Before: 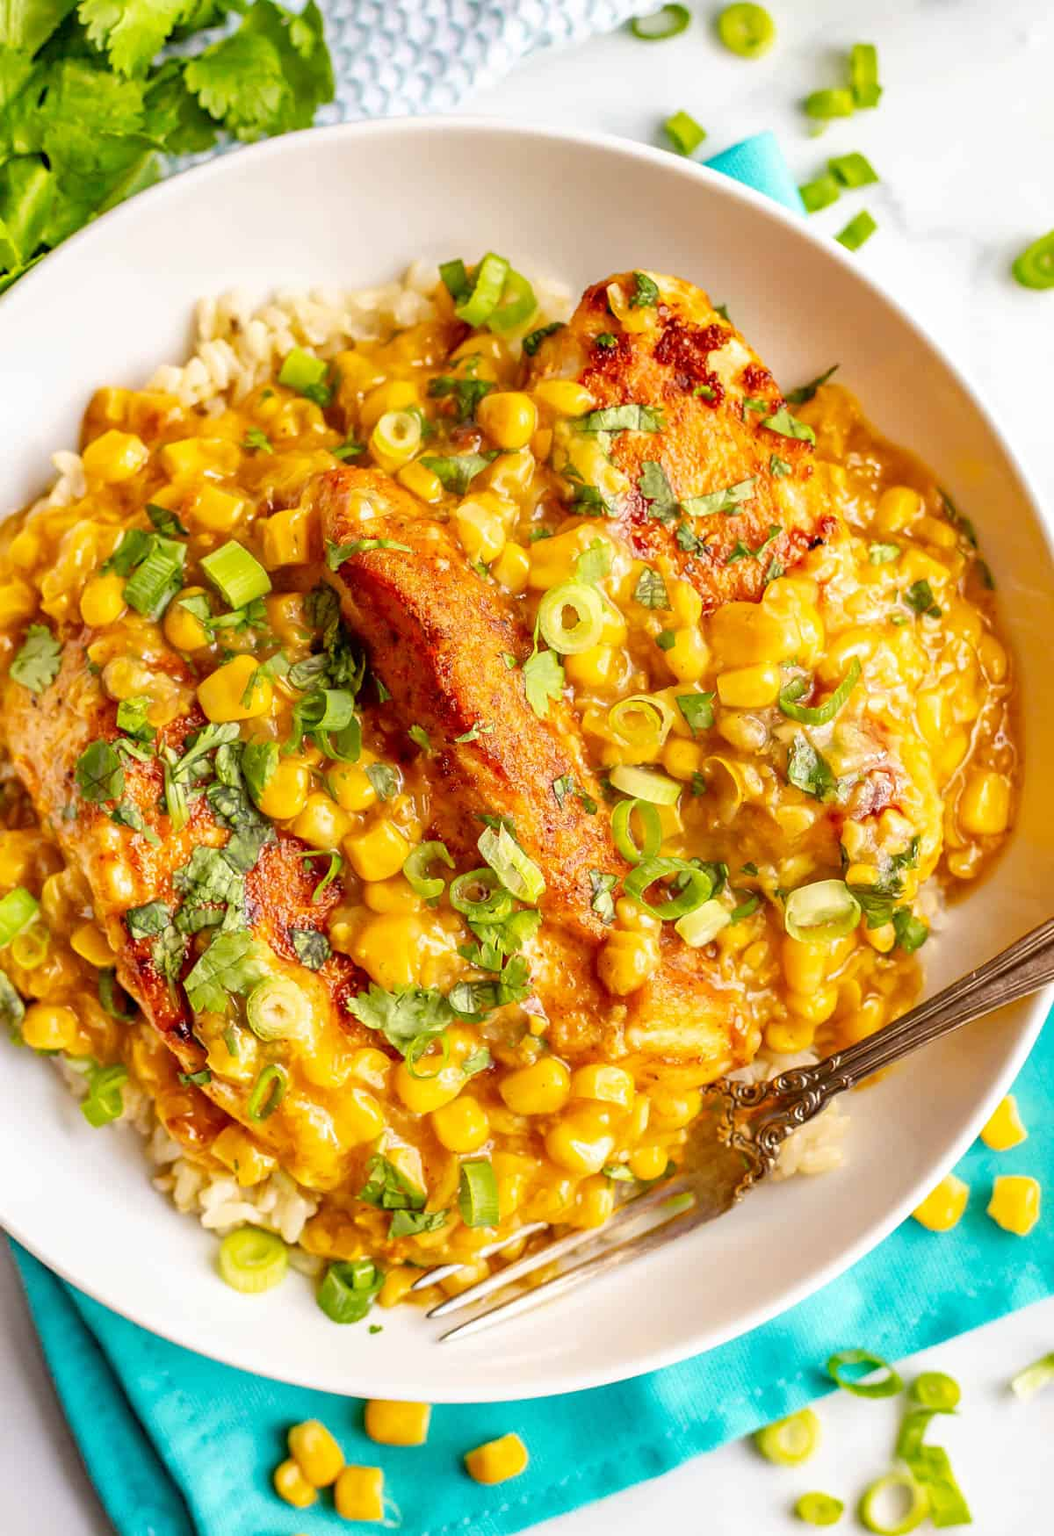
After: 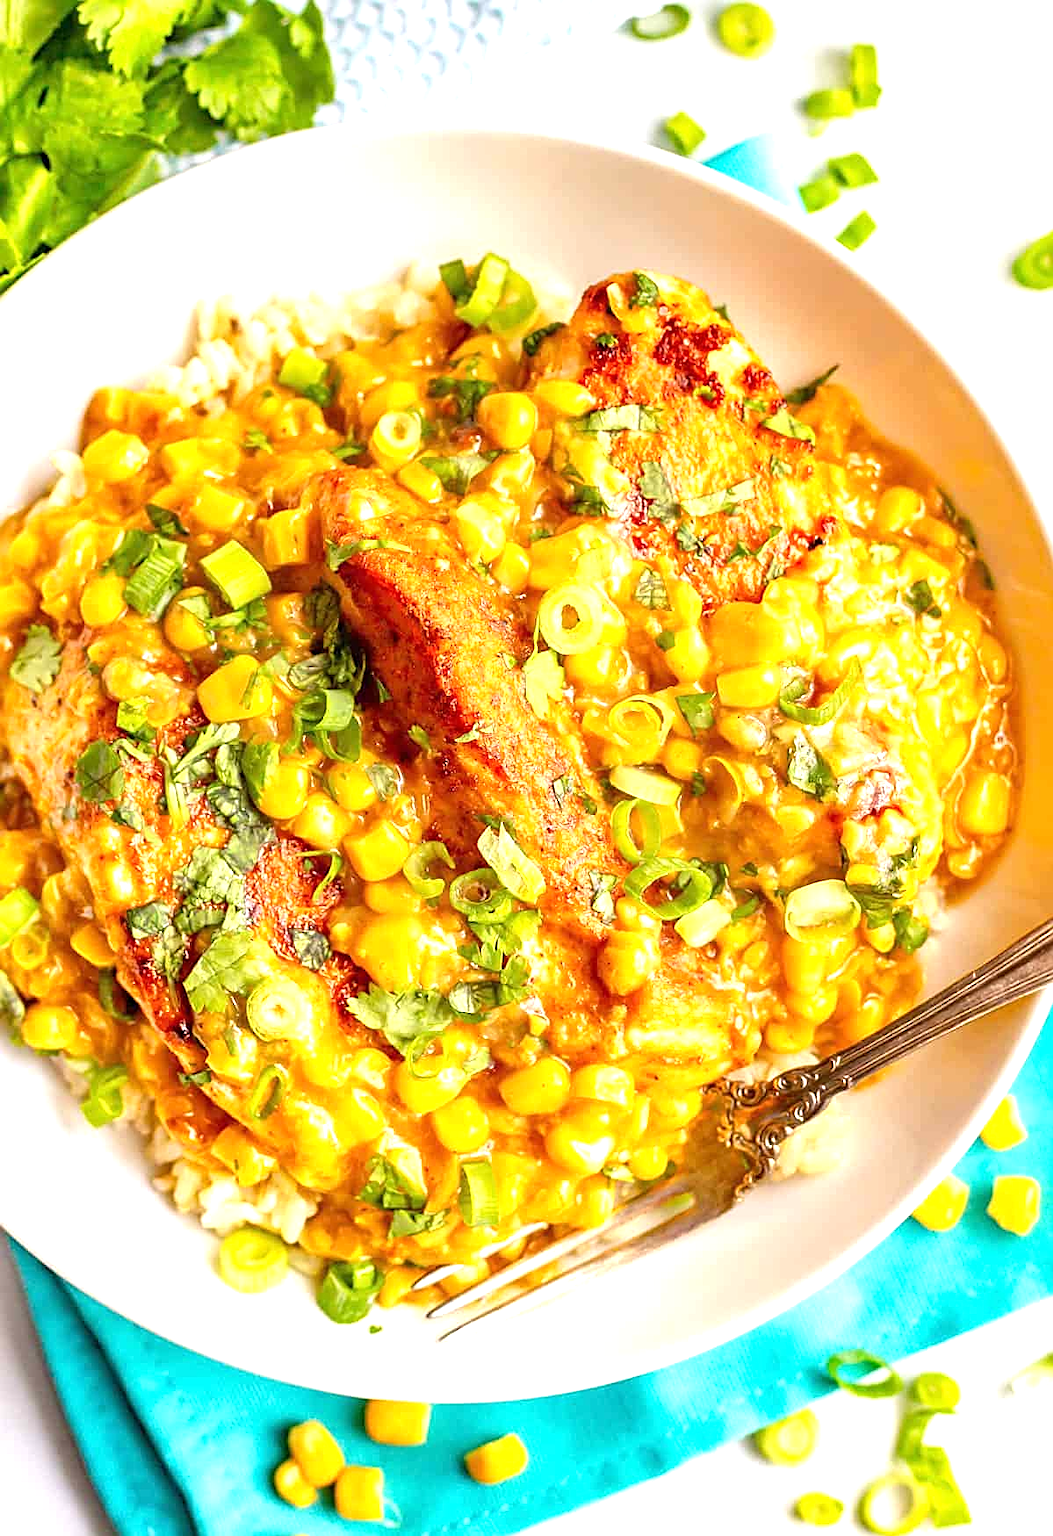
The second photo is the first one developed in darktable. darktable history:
sharpen: on, module defaults
exposure: black level correction 0, exposure 0.701 EV, compensate highlight preservation false
